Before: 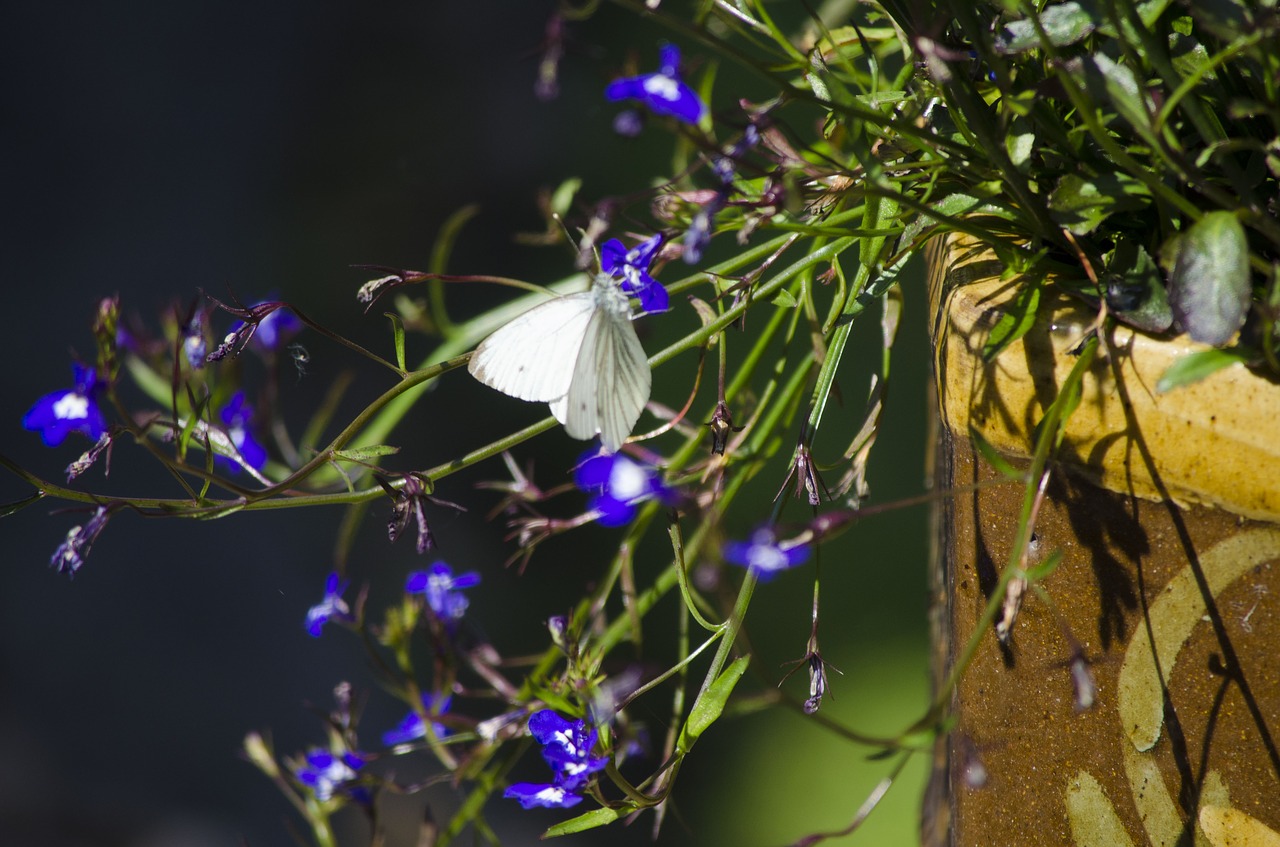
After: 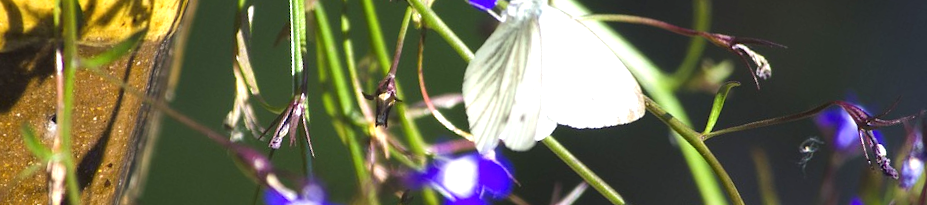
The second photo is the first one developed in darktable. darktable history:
exposure: black level correction 0, exposure 1.1 EV, compensate exposure bias true, compensate highlight preservation false
crop and rotate: angle 16.12°, top 30.835%, bottom 35.653%
color balance: input saturation 99%
